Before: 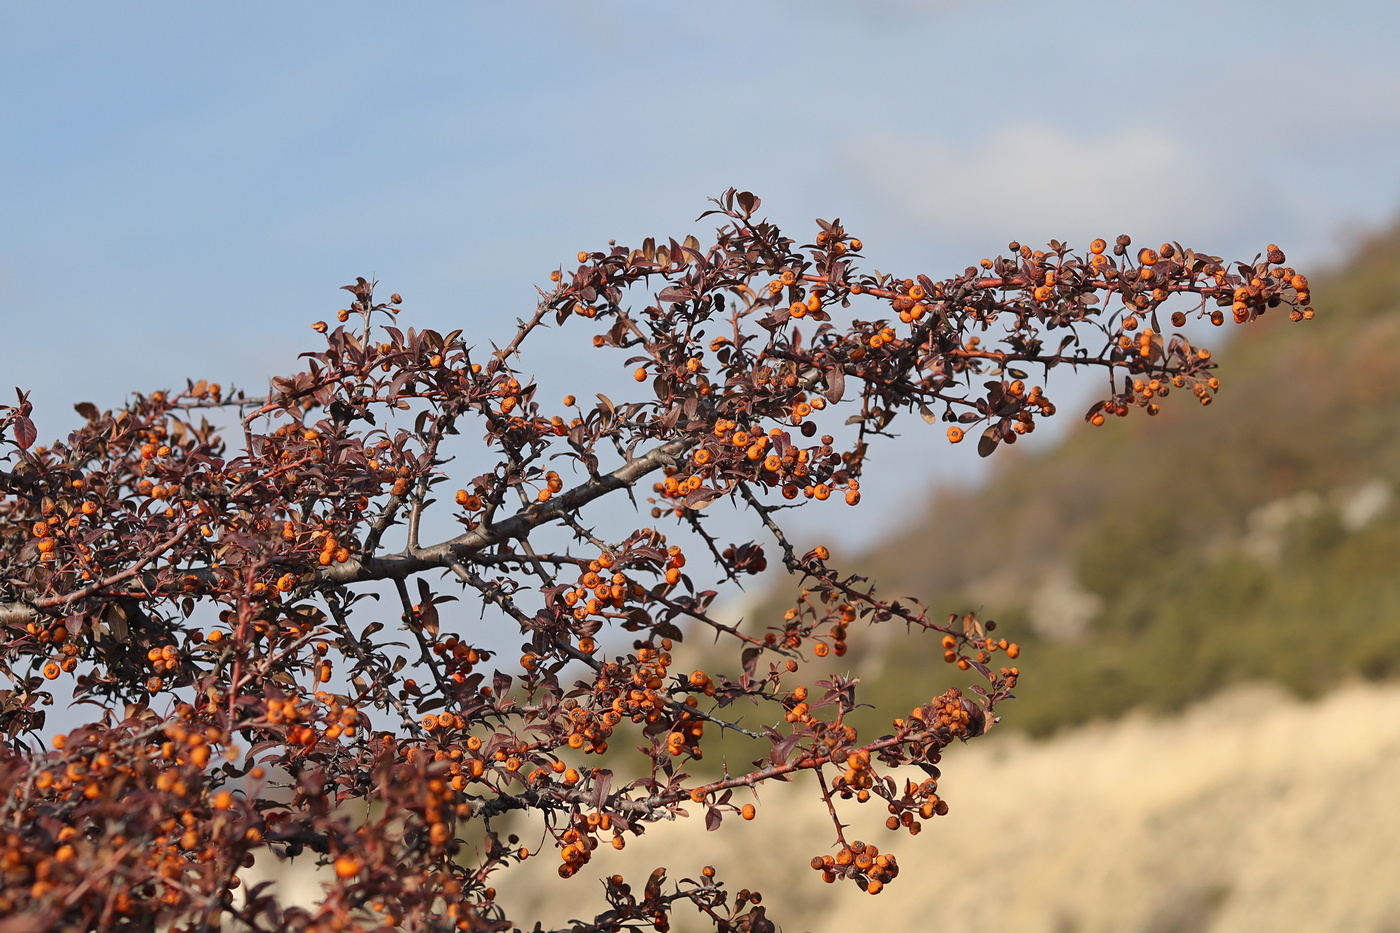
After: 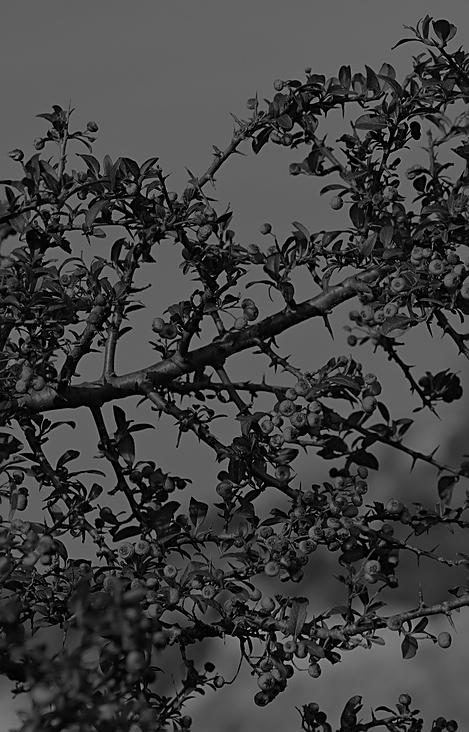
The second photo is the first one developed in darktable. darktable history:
crop and rotate: left 21.77%, top 18.528%, right 44.676%, bottom 2.997%
sharpen: radius 1.864, amount 0.398, threshold 1.271
monochrome: a 1.94, b -0.638
exposure: exposure -2.002 EV, compensate highlight preservation false
